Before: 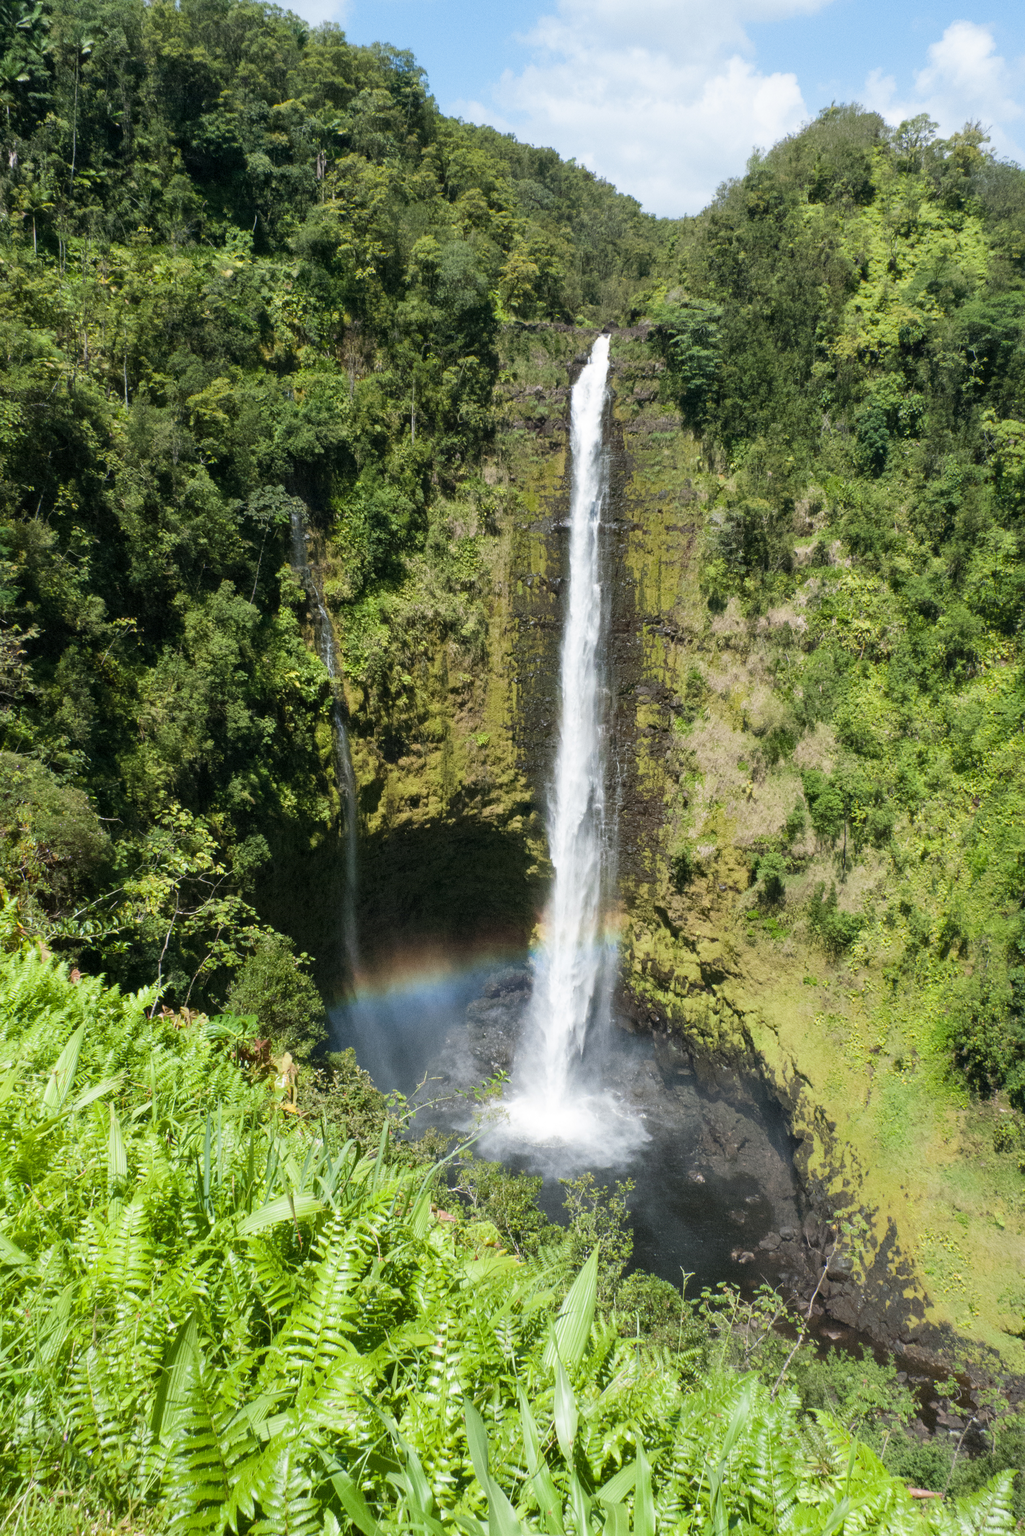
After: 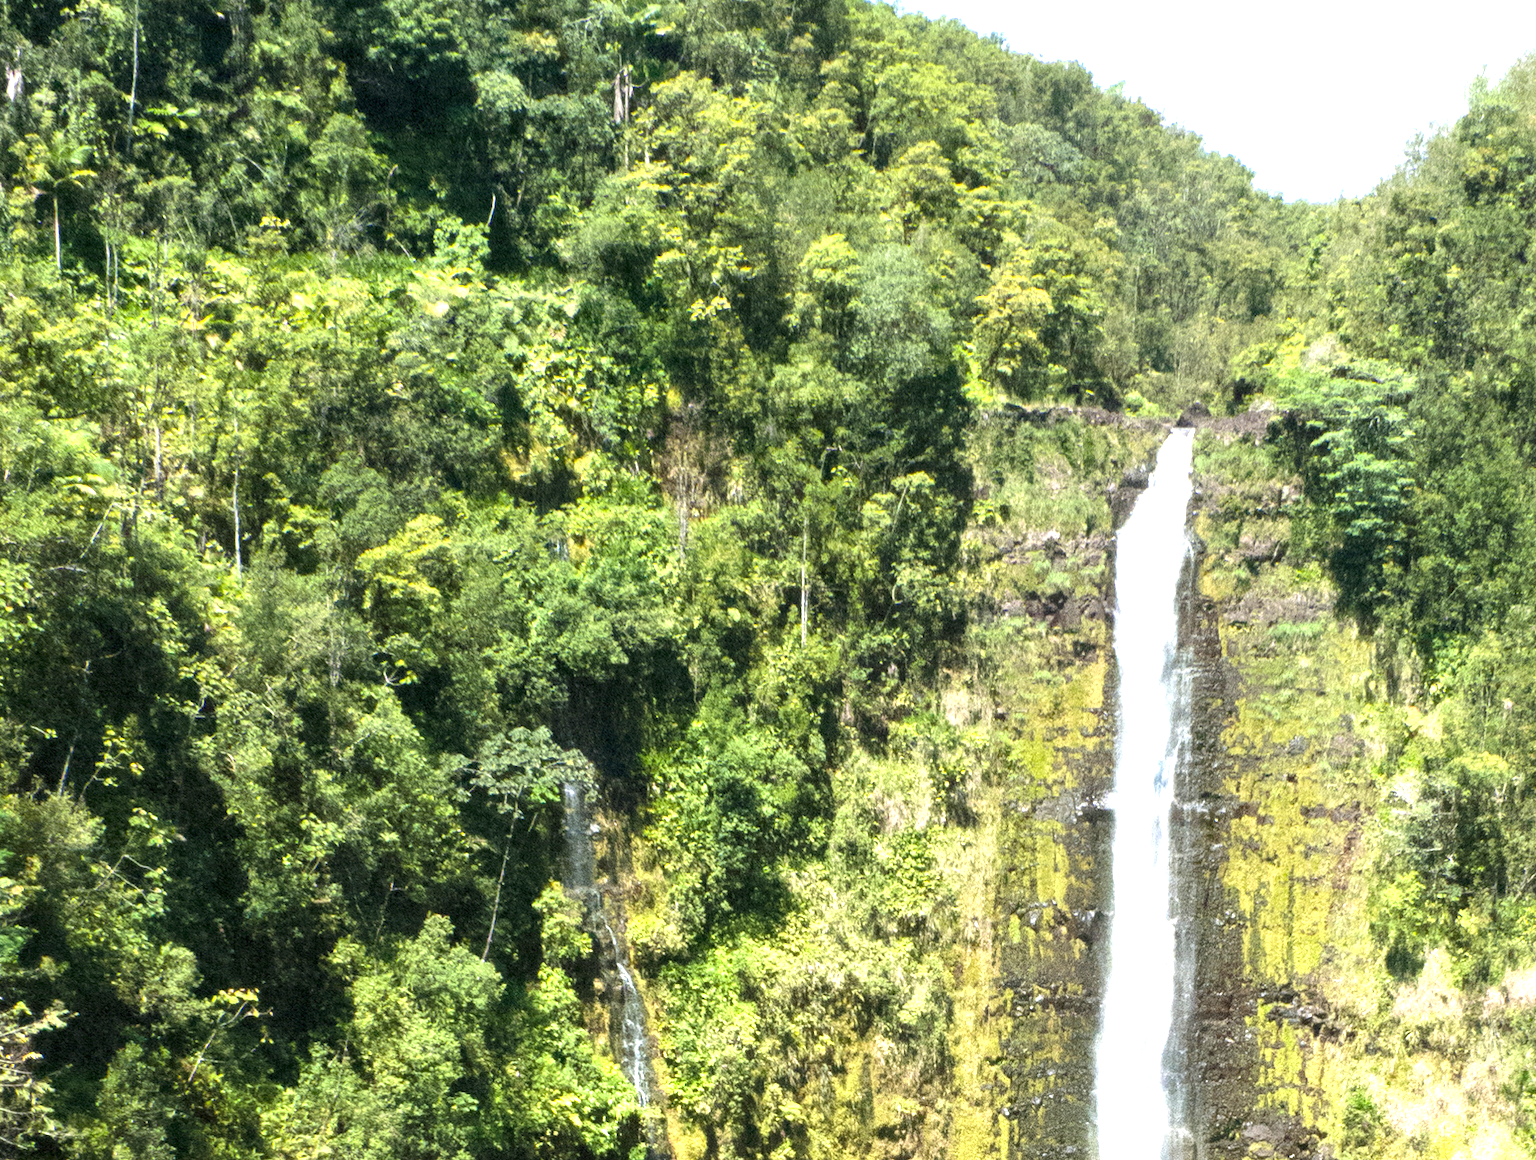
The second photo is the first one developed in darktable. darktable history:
crop: left 0.566%, top 7.627%, right 23.504%, bottom 54.078%
contrast brightness saturation: contrast 0.051
exposure: black level correction 0, exposure 1.457 EV, compensate exposure bias true, compensate highlight preservation false
